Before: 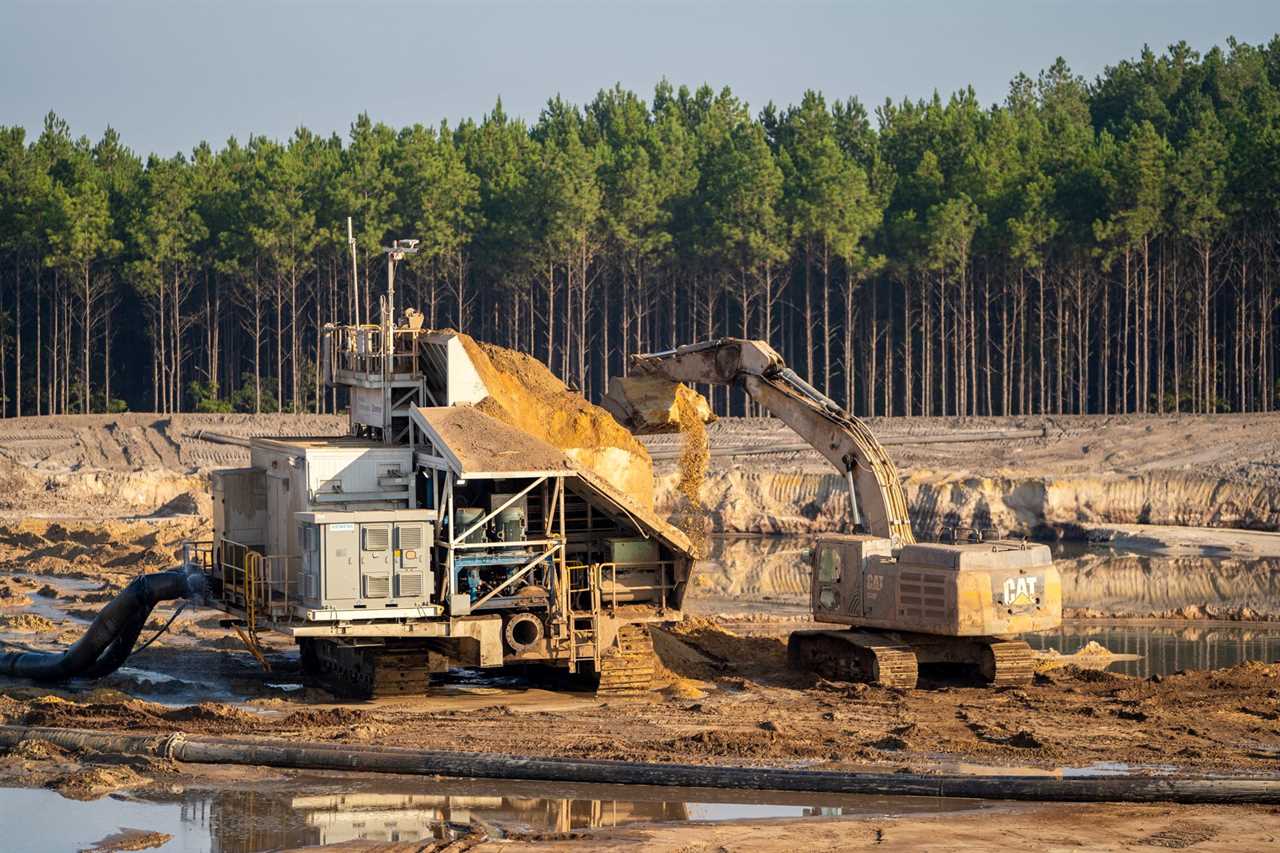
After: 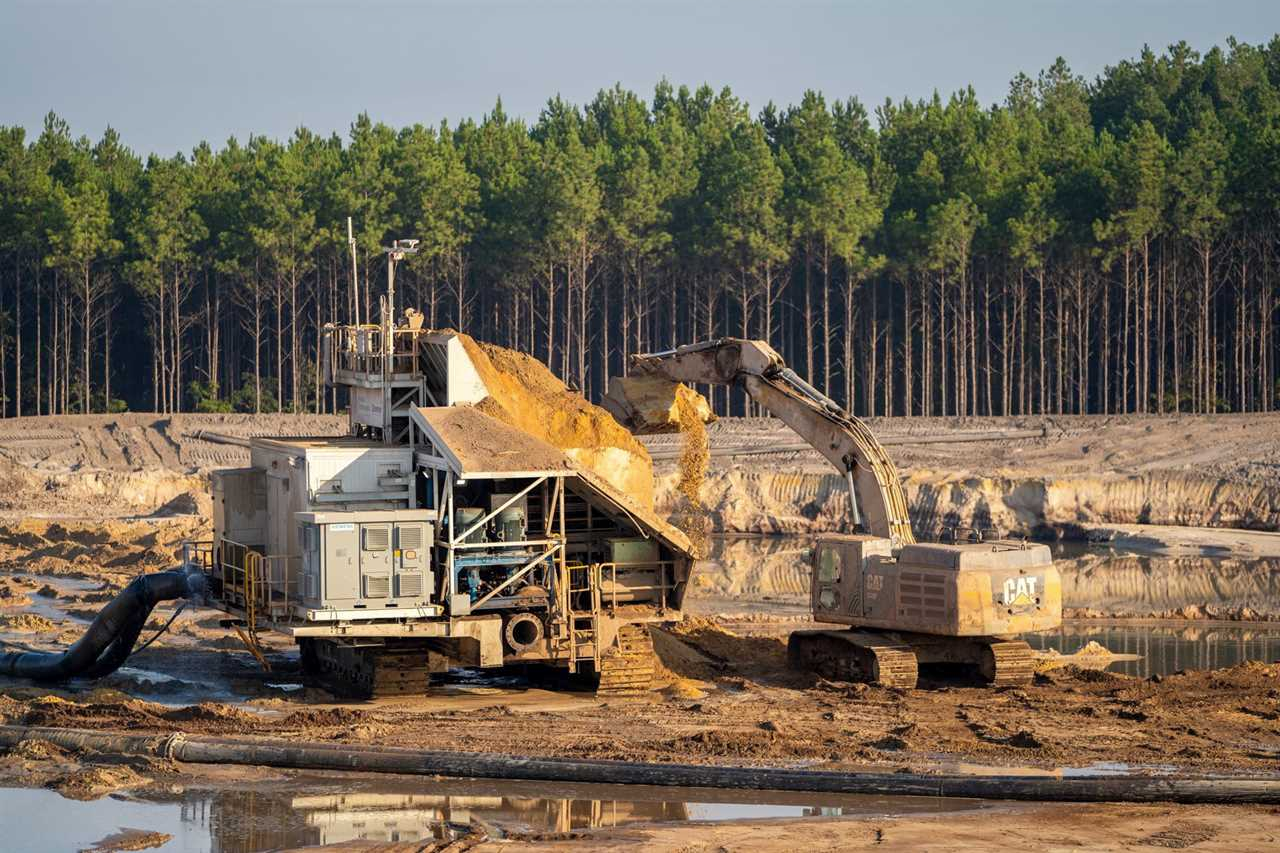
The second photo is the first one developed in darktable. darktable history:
shadows and highlights: shadows 25.19, highlights -25.28
